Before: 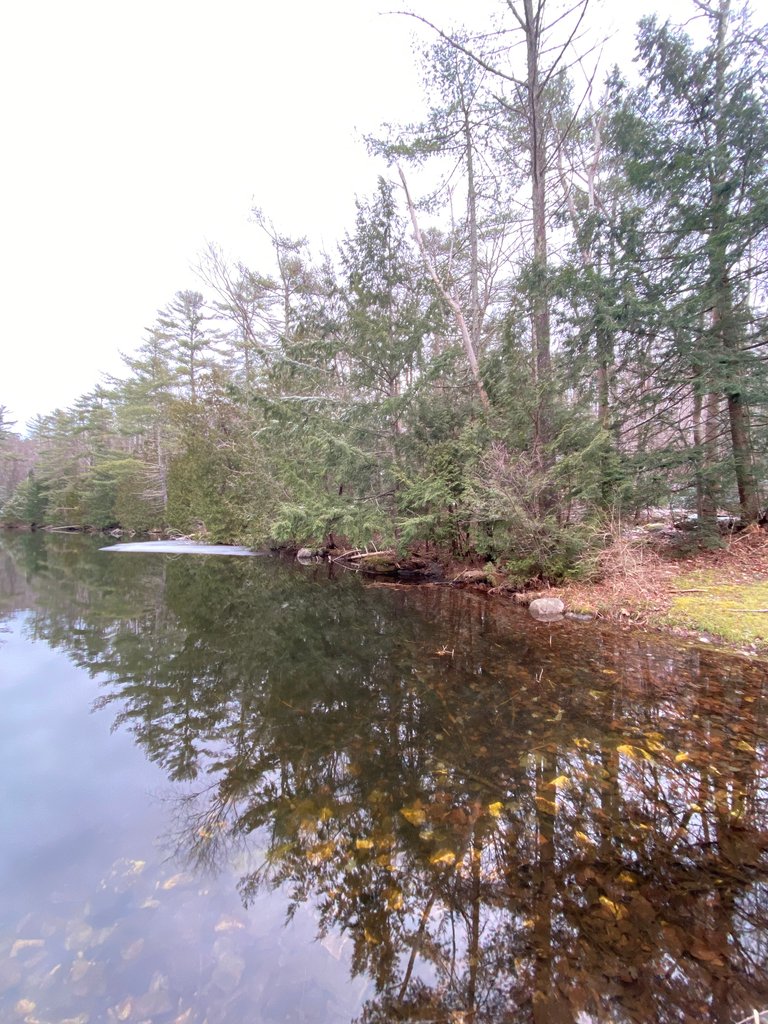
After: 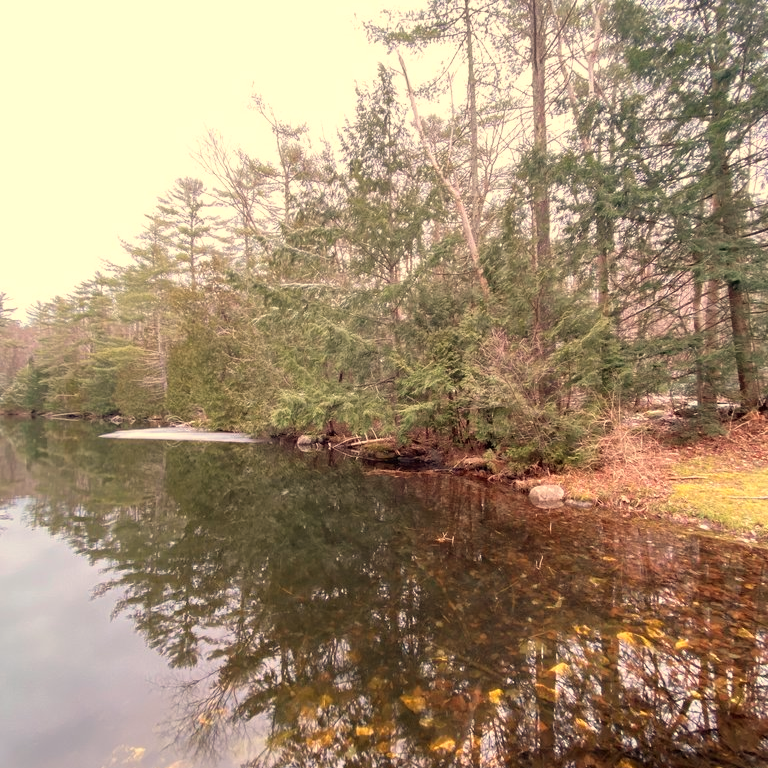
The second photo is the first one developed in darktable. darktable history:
white balance: red 1.123, blue 0.83
crop: top 11.038%, bottom 13.962%
